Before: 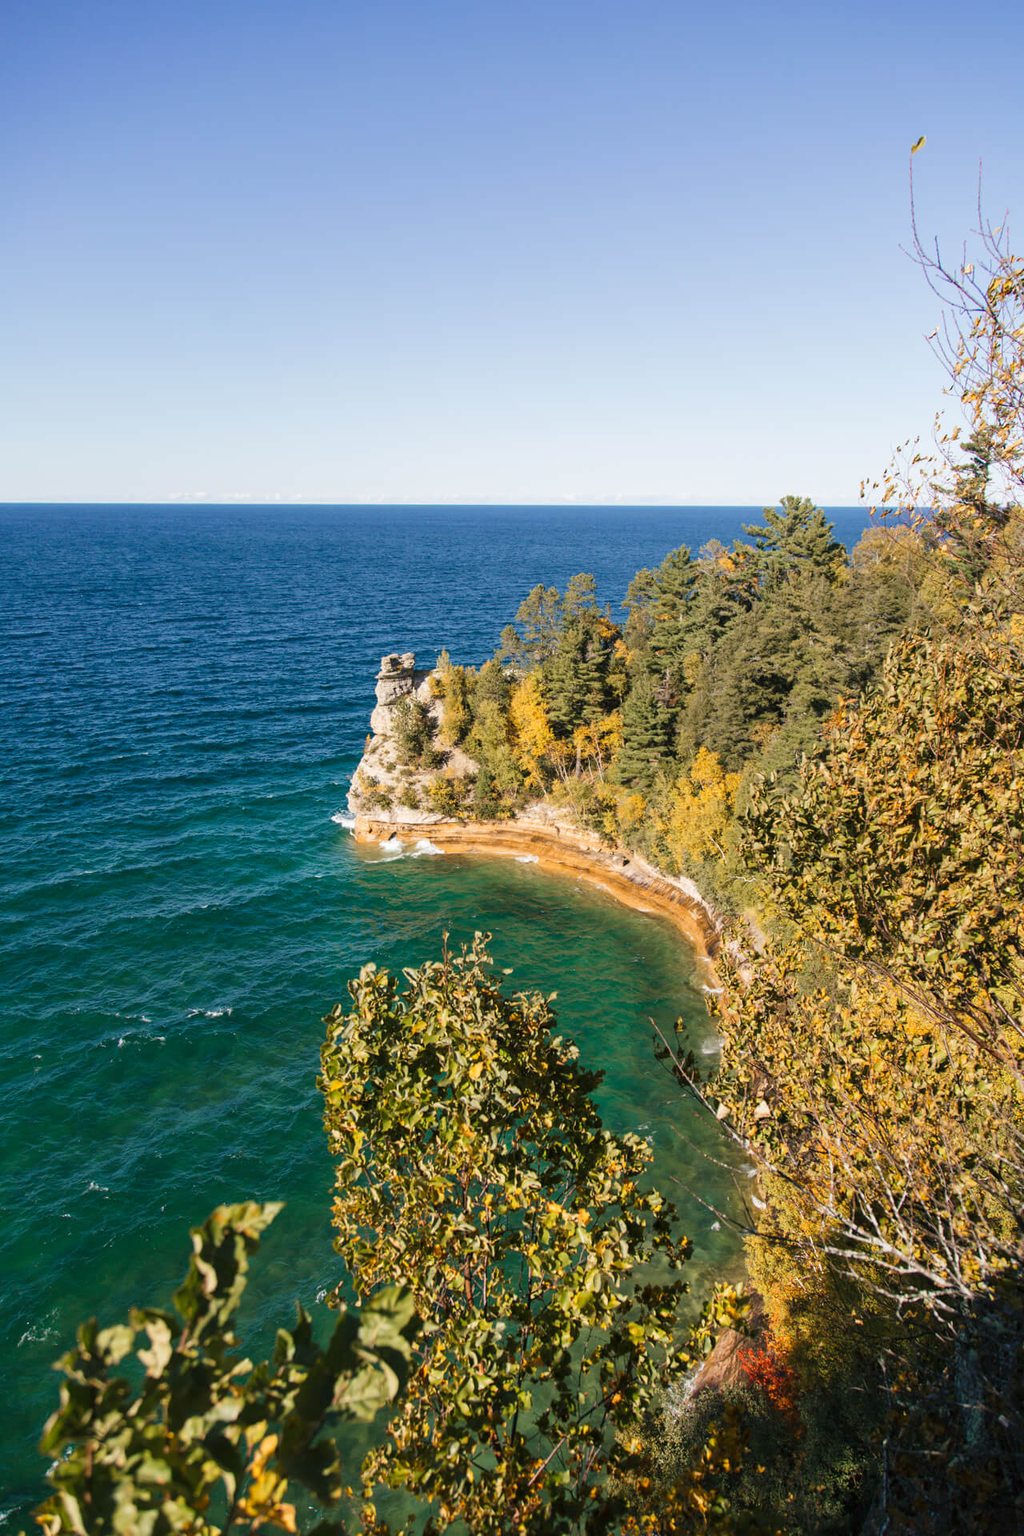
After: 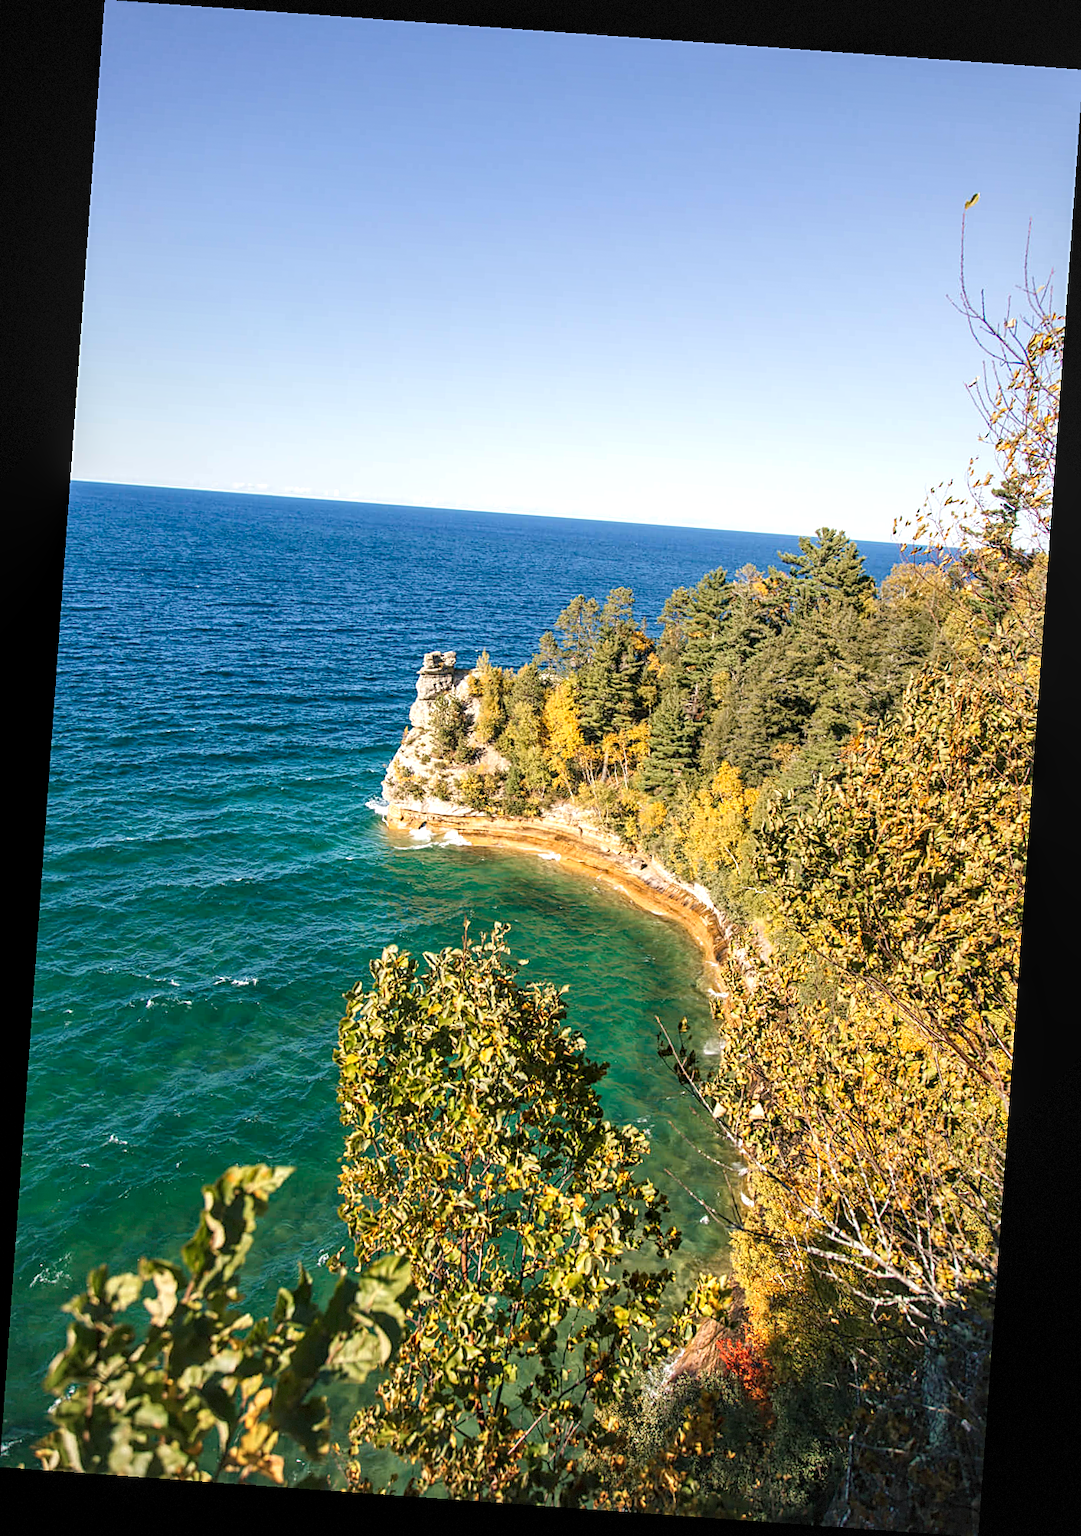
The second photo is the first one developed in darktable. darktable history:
rotate and perspective: rotation 4.1°, automatic cropping off
sharpen: on, module defaults
vignetting: fall-off start 85%, fall-off radius 80%, brightness -0.182, saturation -0.3, width/height ratio 1.219, dithering 8-bit output, unbound false
levels: levels [0, 0.435, 0.917]
local contrast: detail 130%
